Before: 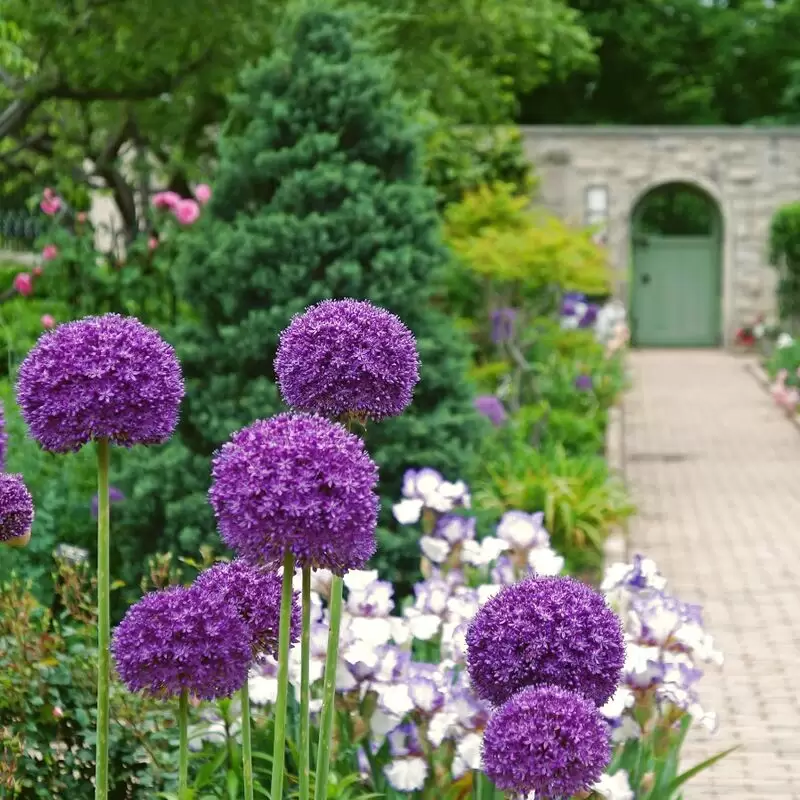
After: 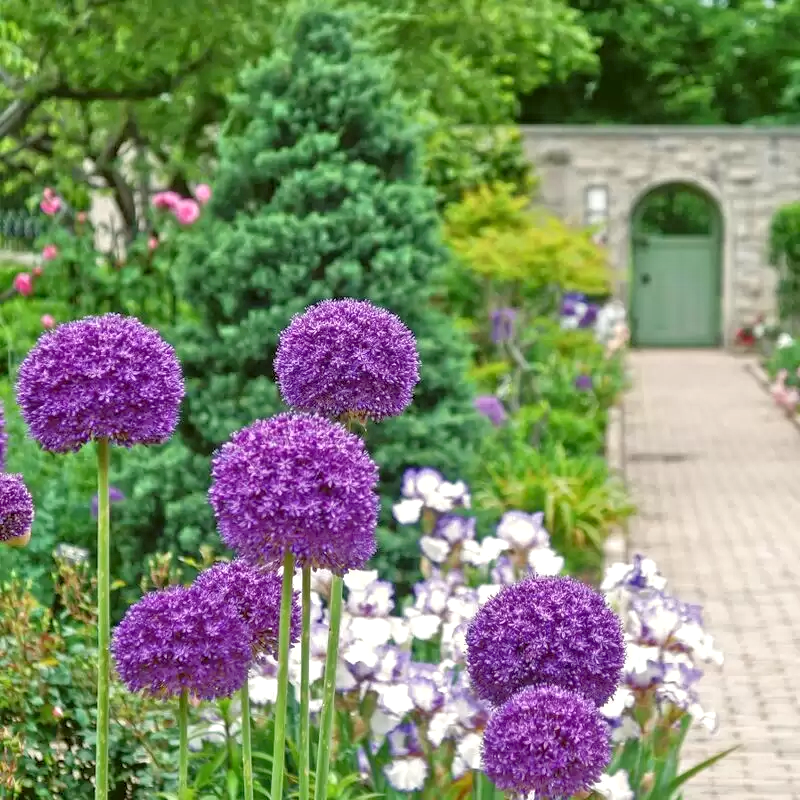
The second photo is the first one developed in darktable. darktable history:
local contrast: detail 130%
tone equalizer: -7 EV 0.152 EV, -6 EV 0.575 EV, -5 EV 1.15 EV, -4 EV 1.31 EV, -3 EV 1.14 EV, -2 EV 0.6 EV, -1 EV 0.165 EV
